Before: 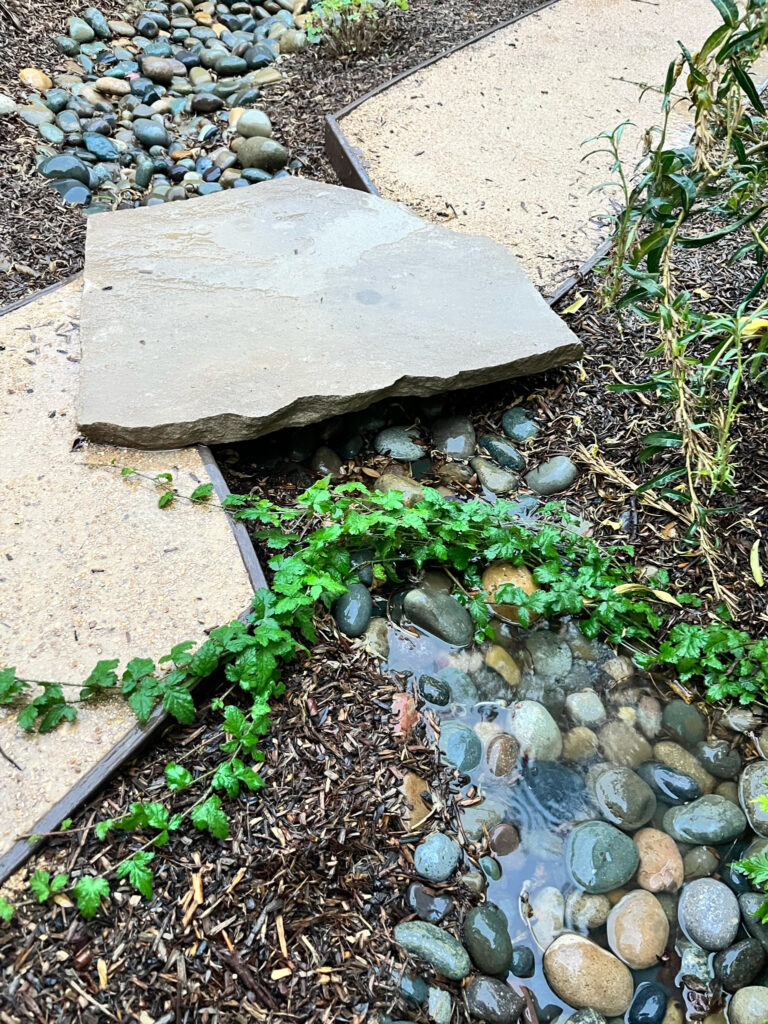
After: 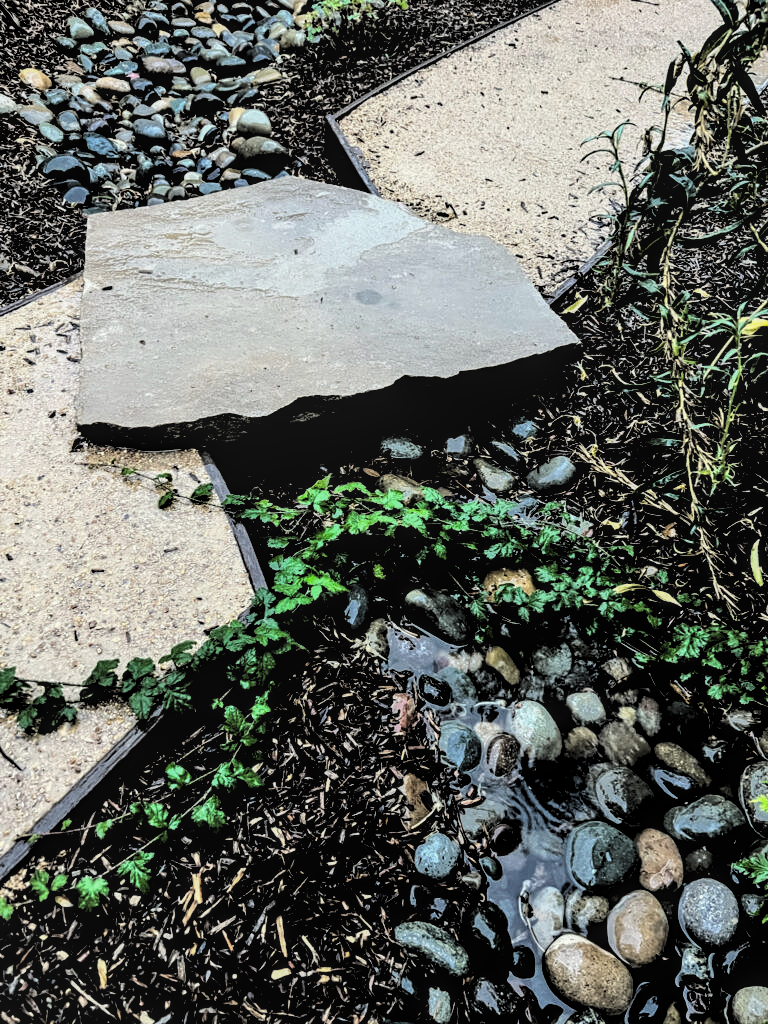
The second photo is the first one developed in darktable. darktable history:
levels: black 0.071%, levels [0.514, 0.759, 1]
tone curve: curves: ch0 [(0, 0) (0.004, 0.001) (0.133, 0.112) (0.325, 0.362) (0.832, 0.893) (1, 1)], color space Lab, independent channels, preserve colors none
local contrast: on, module defaults
